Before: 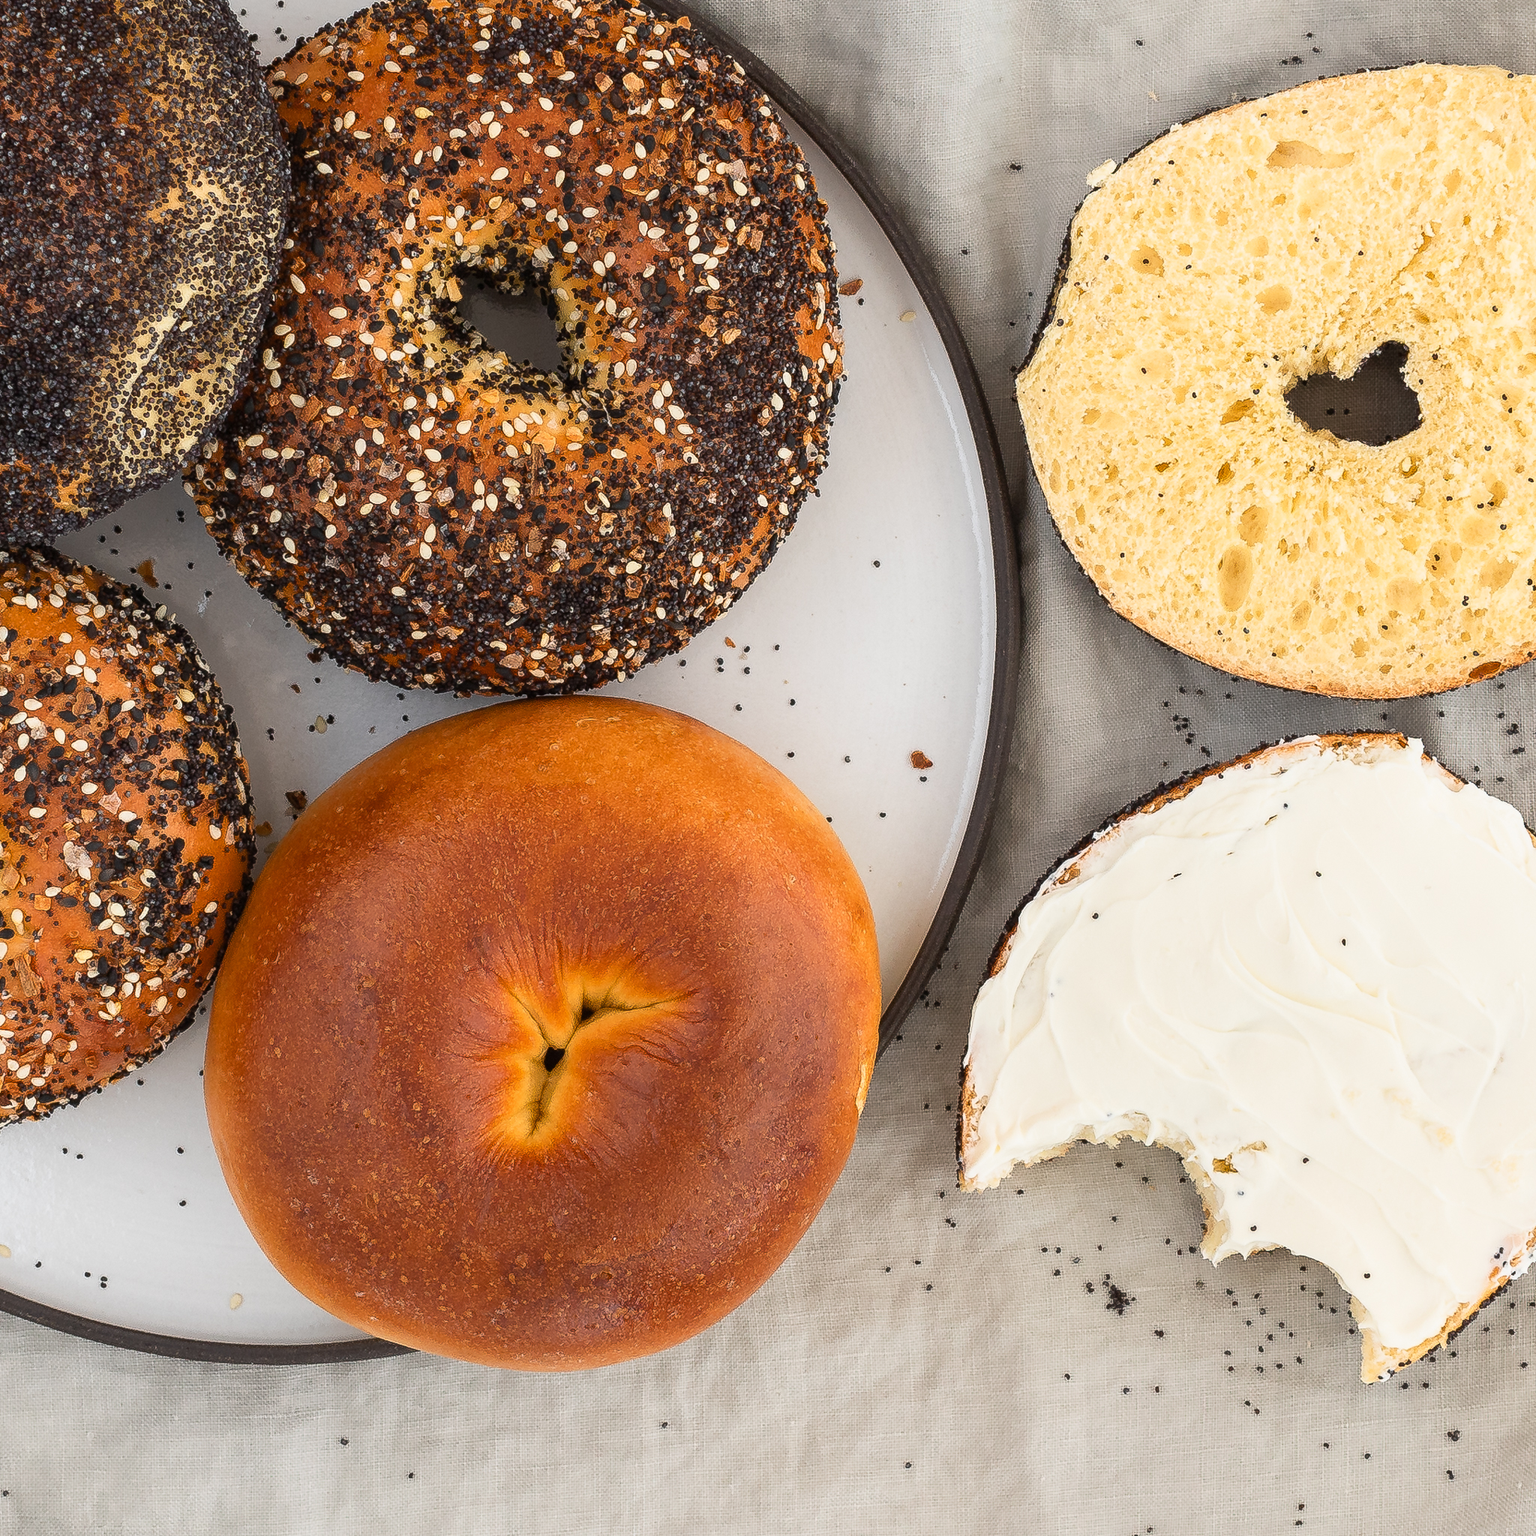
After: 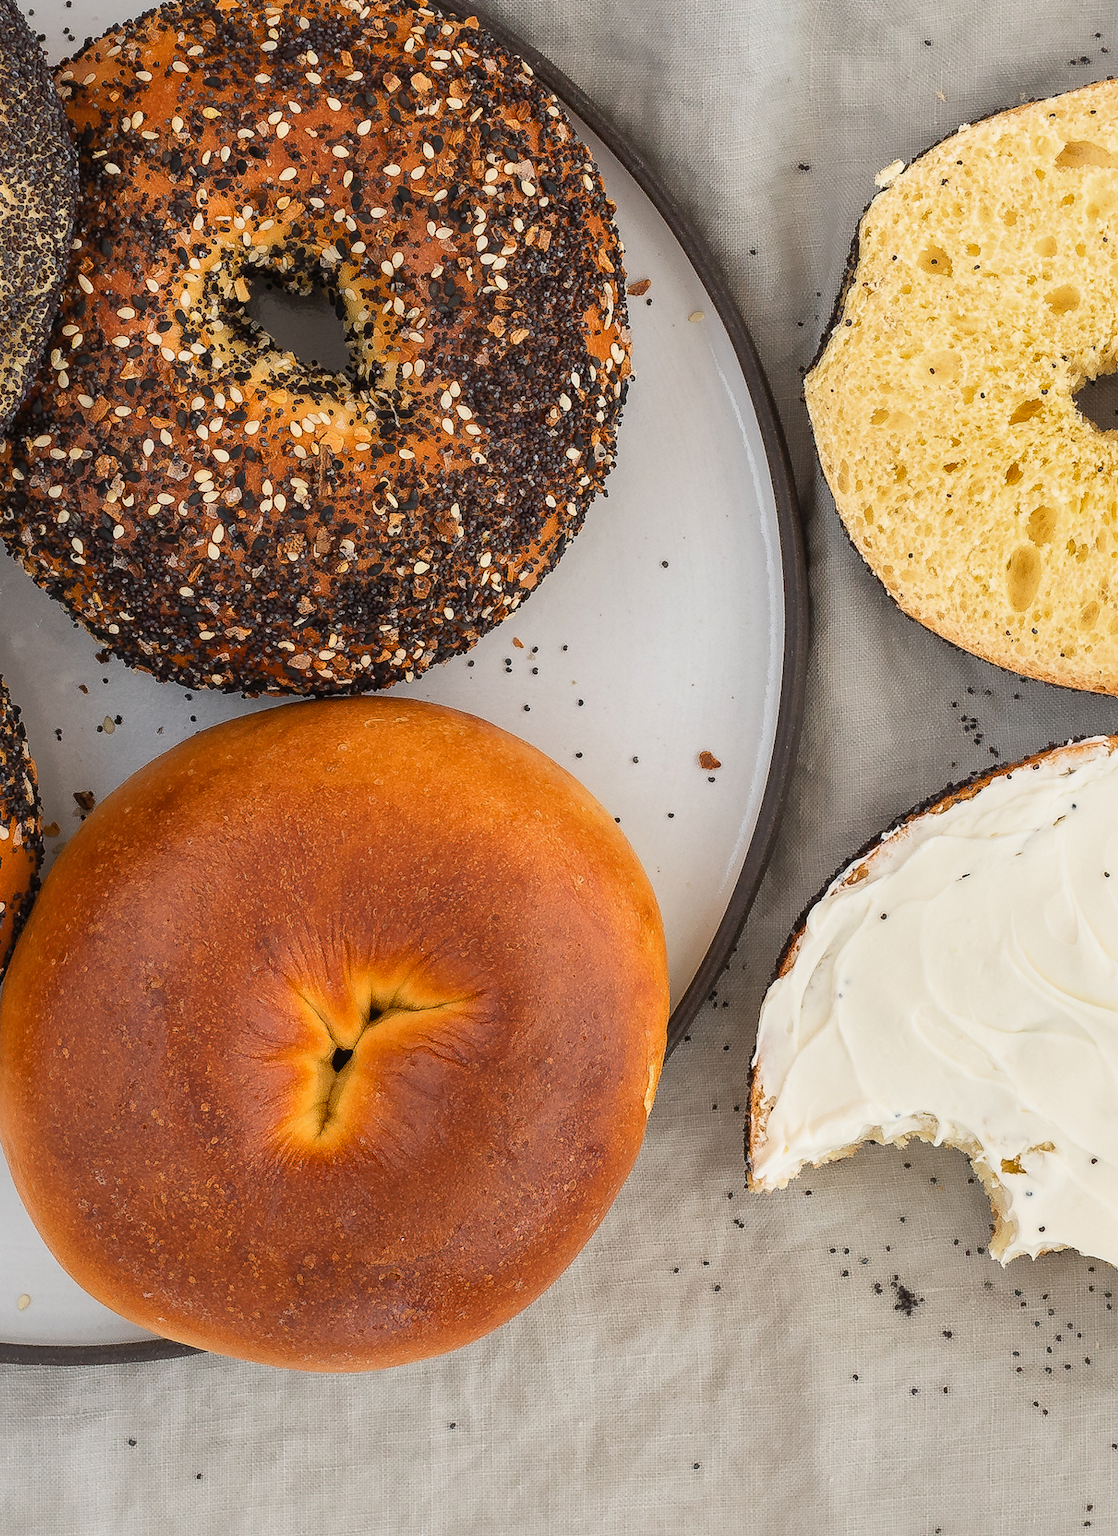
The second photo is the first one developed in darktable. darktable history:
shadows and highlights: shadows 30.22
crop: left 13.853%, top 0%, right 13.302%
